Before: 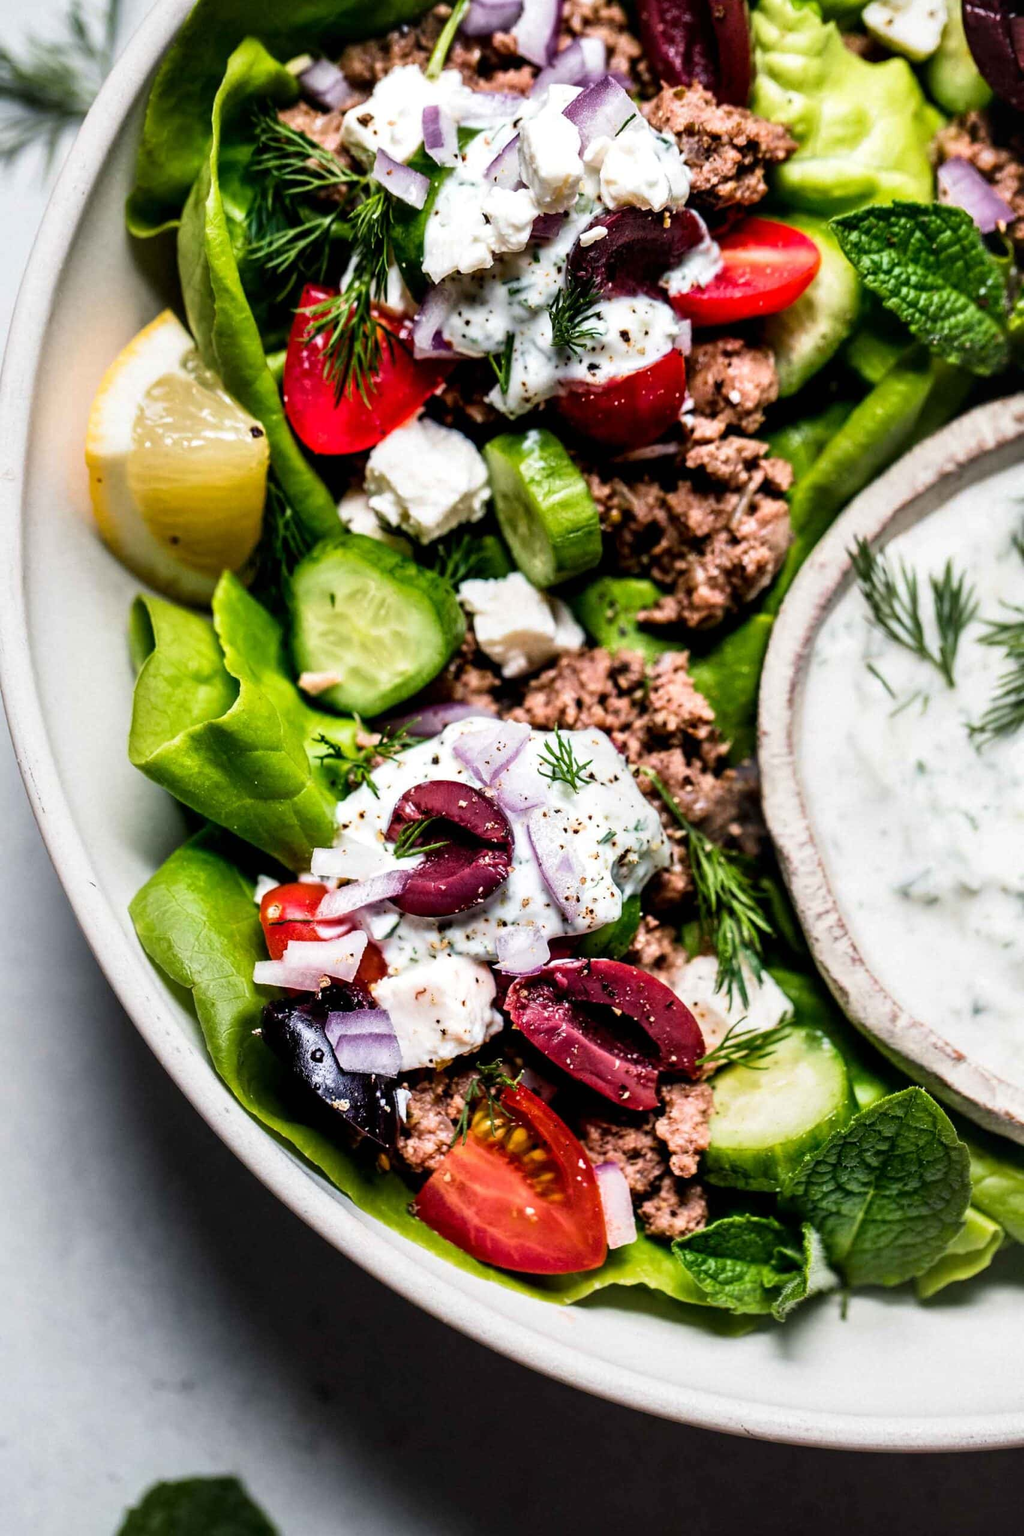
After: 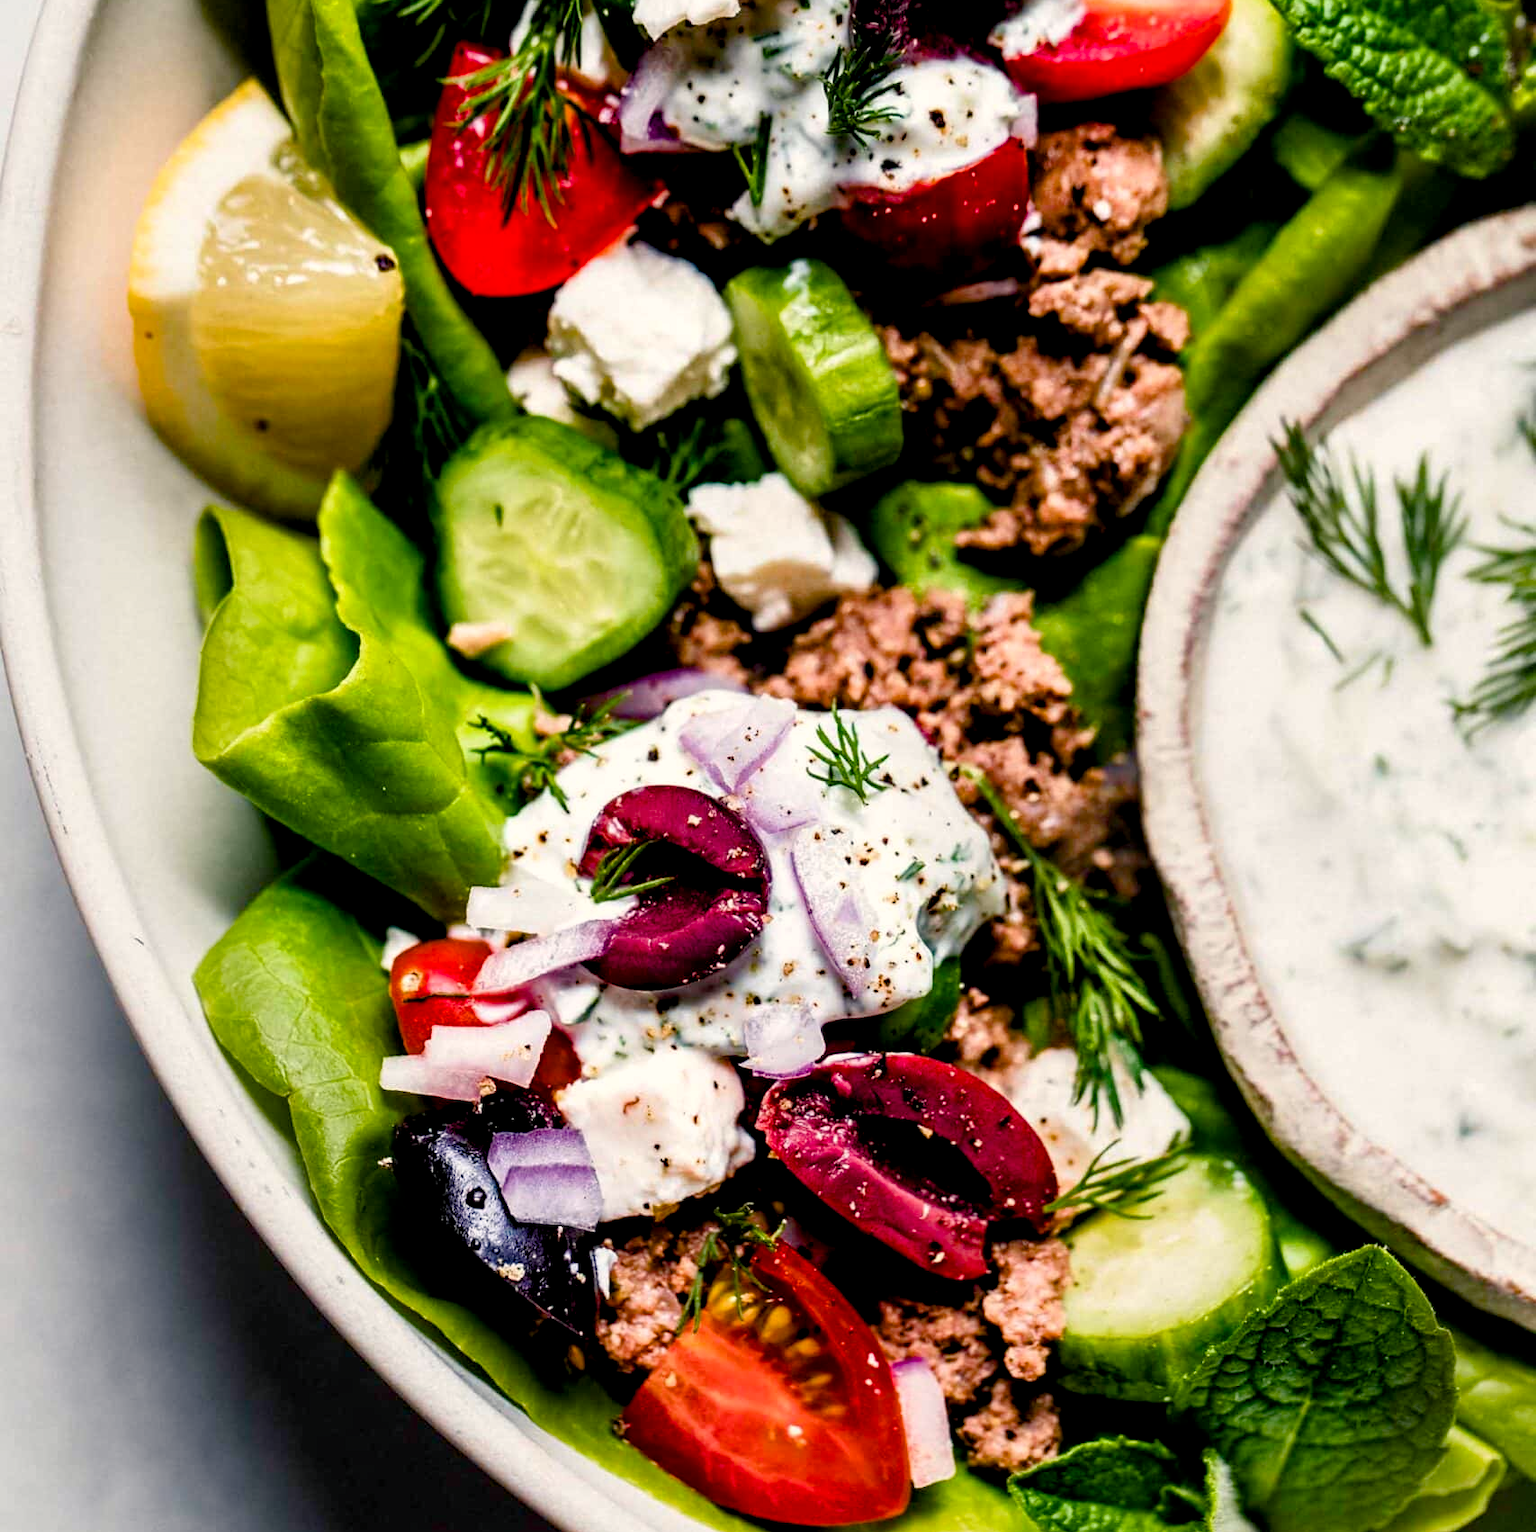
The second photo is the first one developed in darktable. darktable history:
white balance: red 1, blue 1
color balance rgb: shadows lift › chroma 1%, shadows lift › hue 240.84°, highlights gain › chroma 2%, highlights gain › hue 73.2°, global offset › luminance -0.5%, perceptual saturation grading › global saturation 20%, perceptual saturation grading › highlights -25%, perceptual saturation grading › shadows 50%, global vibrance 15%
crop: top 16.727%, bottom 16.727%
